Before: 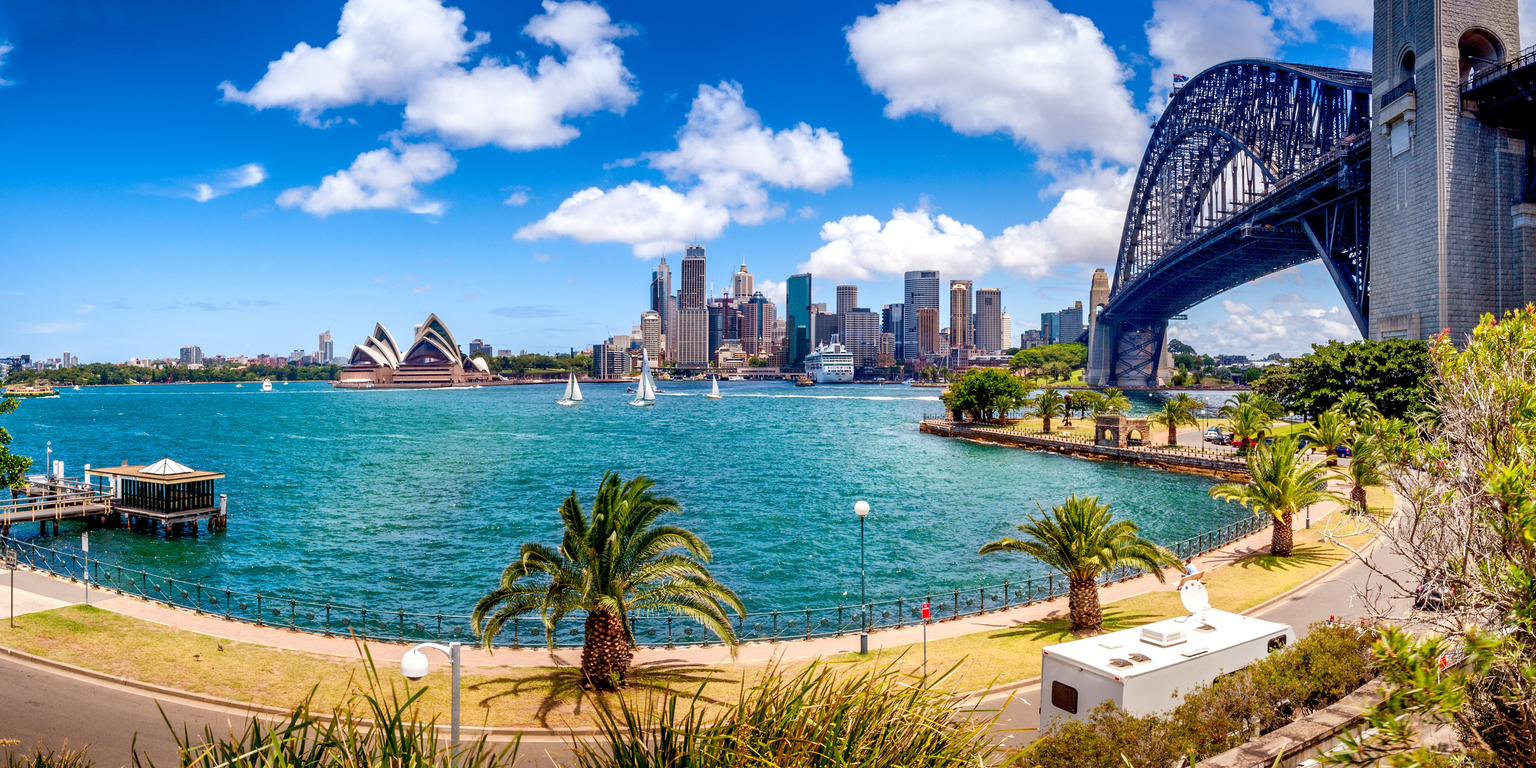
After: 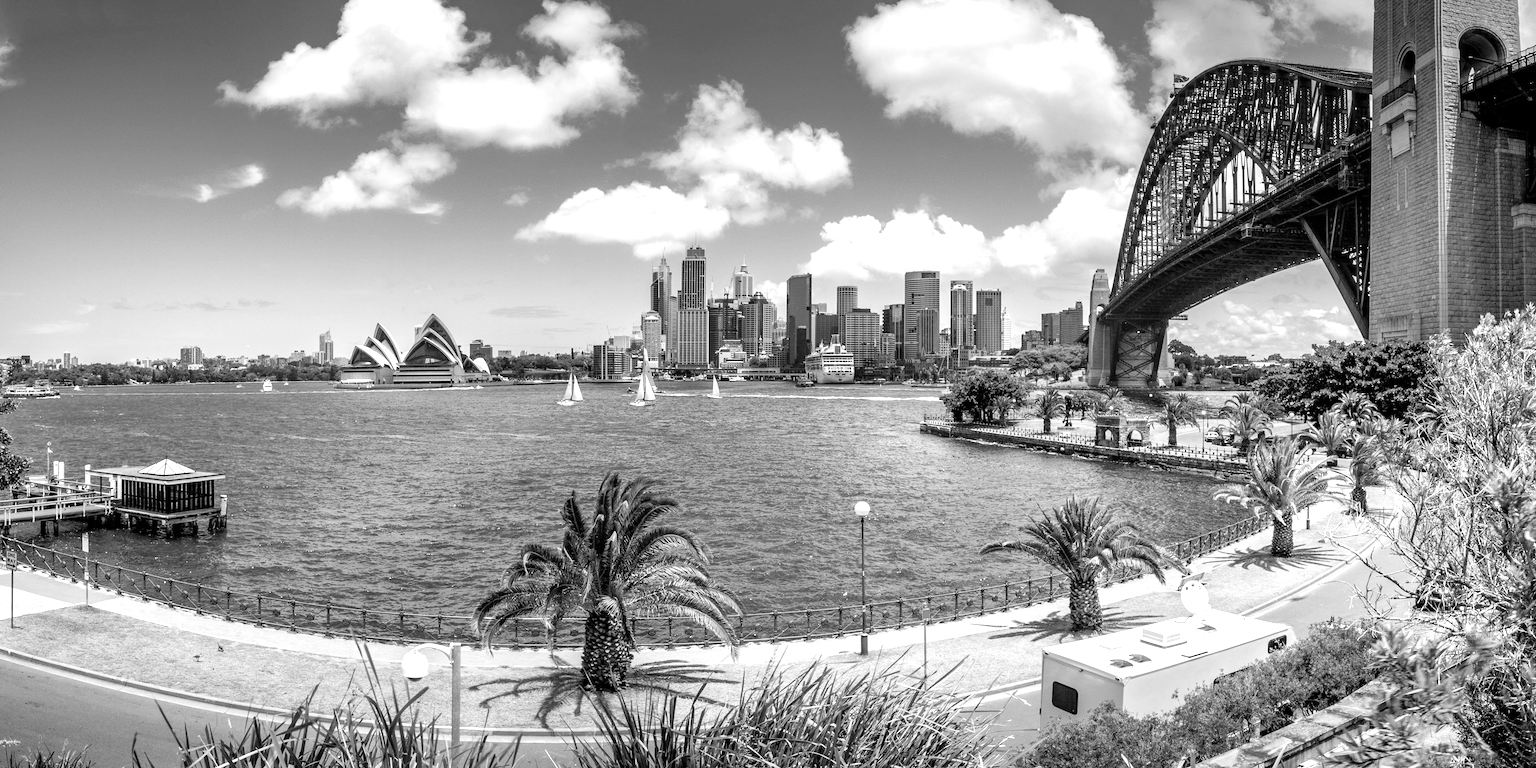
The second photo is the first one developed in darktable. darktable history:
exposure: exposure 0.485 EV, compensate highlight preservation false
grain: coarseness 0.09 ISO, strength 10%
monochrome: a 32, b 64, size 2.3
